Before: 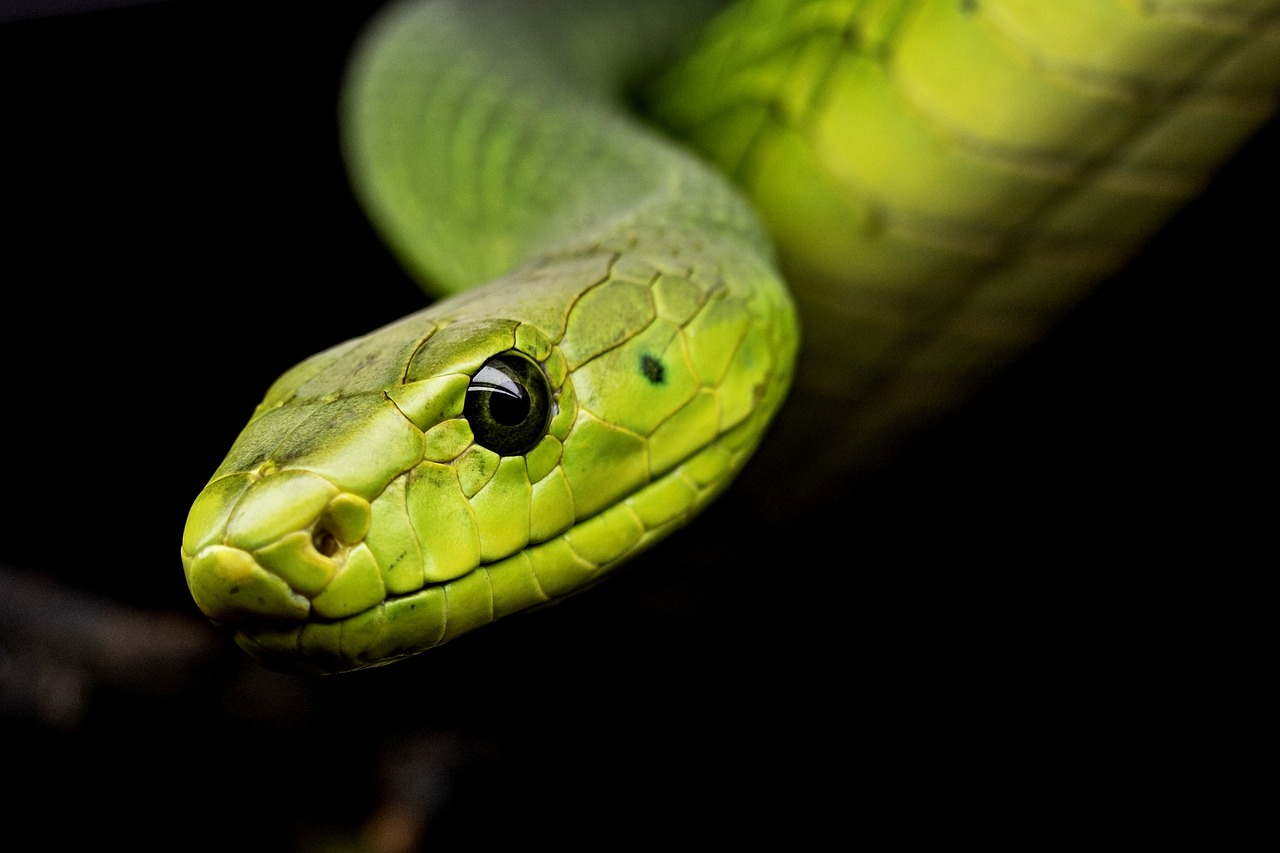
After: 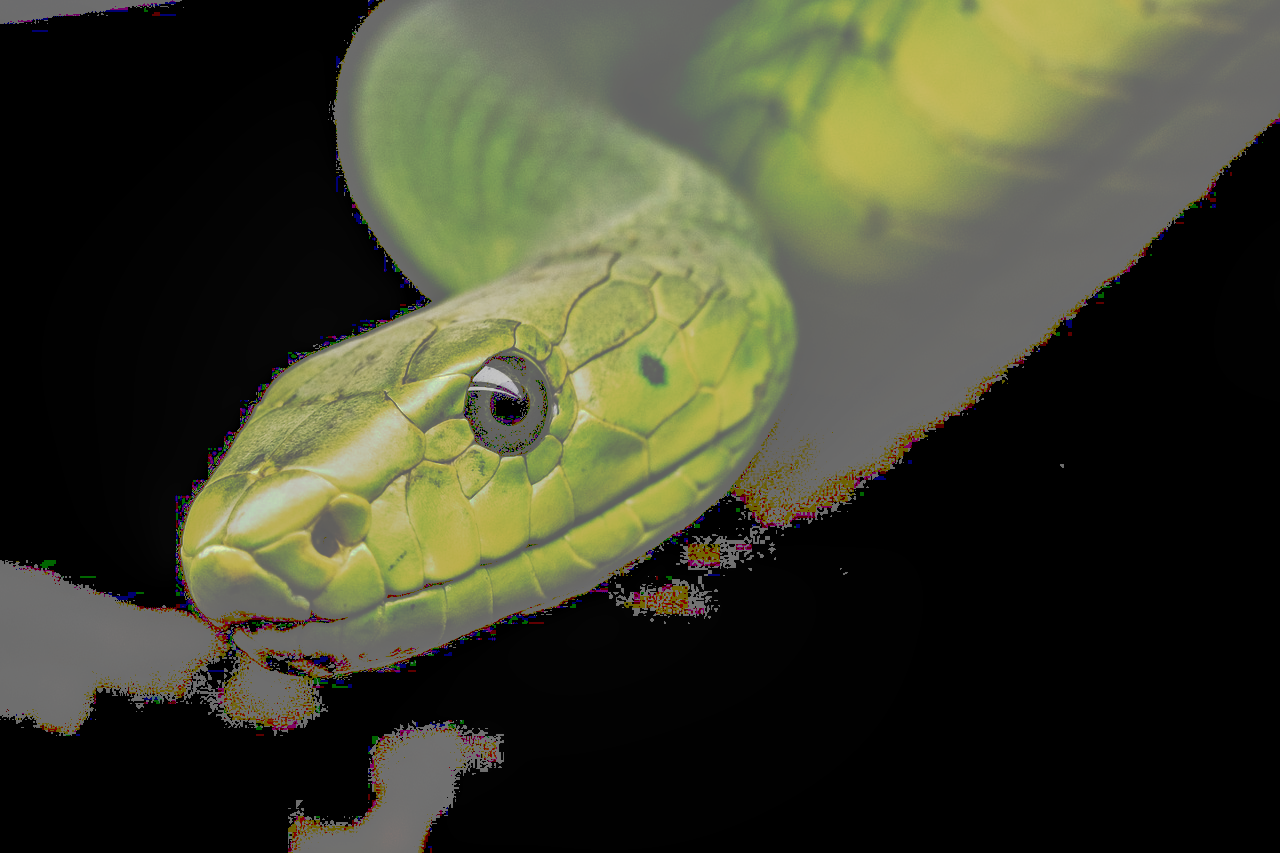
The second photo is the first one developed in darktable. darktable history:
tone equalizer: on, module defaults
local contrast: on, module defaults
color zones: curves: ch0 [(0, 0.444) (0.143, 0.442) (0.286, 0.441) (0.429, 0.441) (0.571, 0.441) (0.714, 0.441) (0.857, 0.442) (1, 0.444)]
tone curve: curves: ch0 [(0, 0) (0.003, 0.449) (0.011, 0.449) (0.025, 0.449) (0.044, 0.45) (0.069, 0.453) (0.1, 0.453) (0.136, 0.455) (0.177, 0.458) (0.224, 0.462) (0.277, 0.47) (0.335, 0.491) (0.399, 0.522) (0.468, 0.561) (0.543, 0.619) (0.623, 0.69) (0.709, 0.756) (0.801, 0.802) (0.898, 0.825) (1, 1)], preserve colors none
